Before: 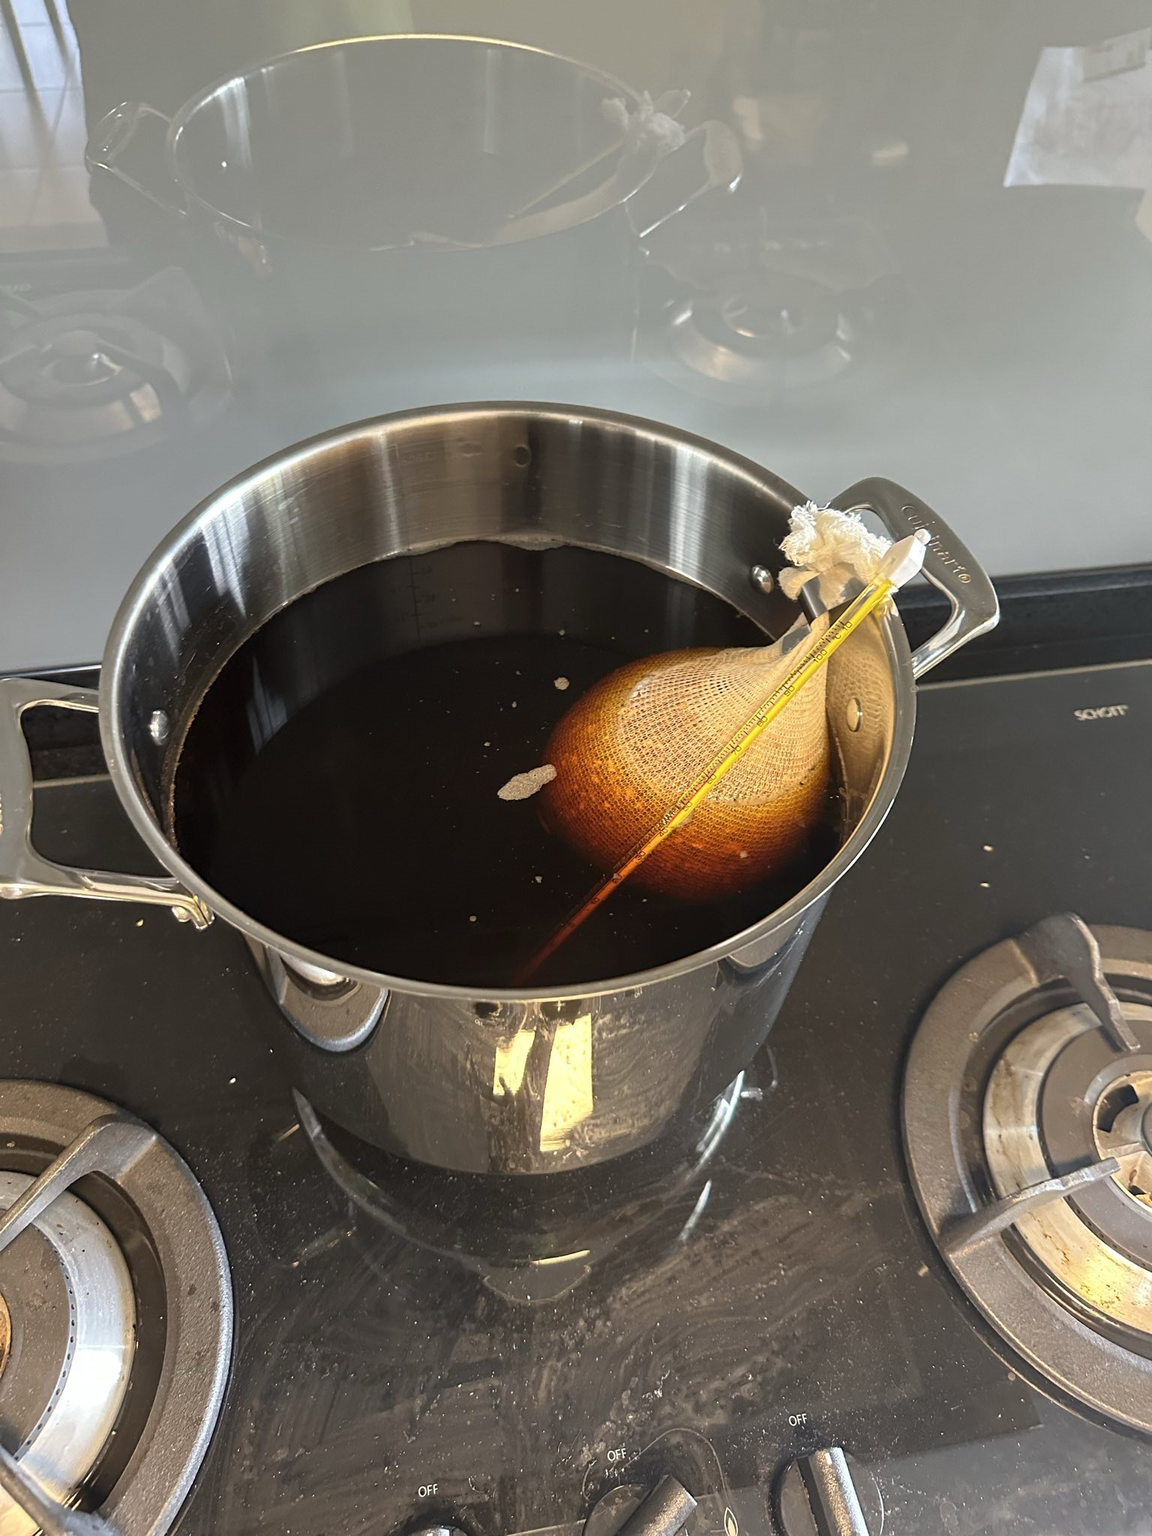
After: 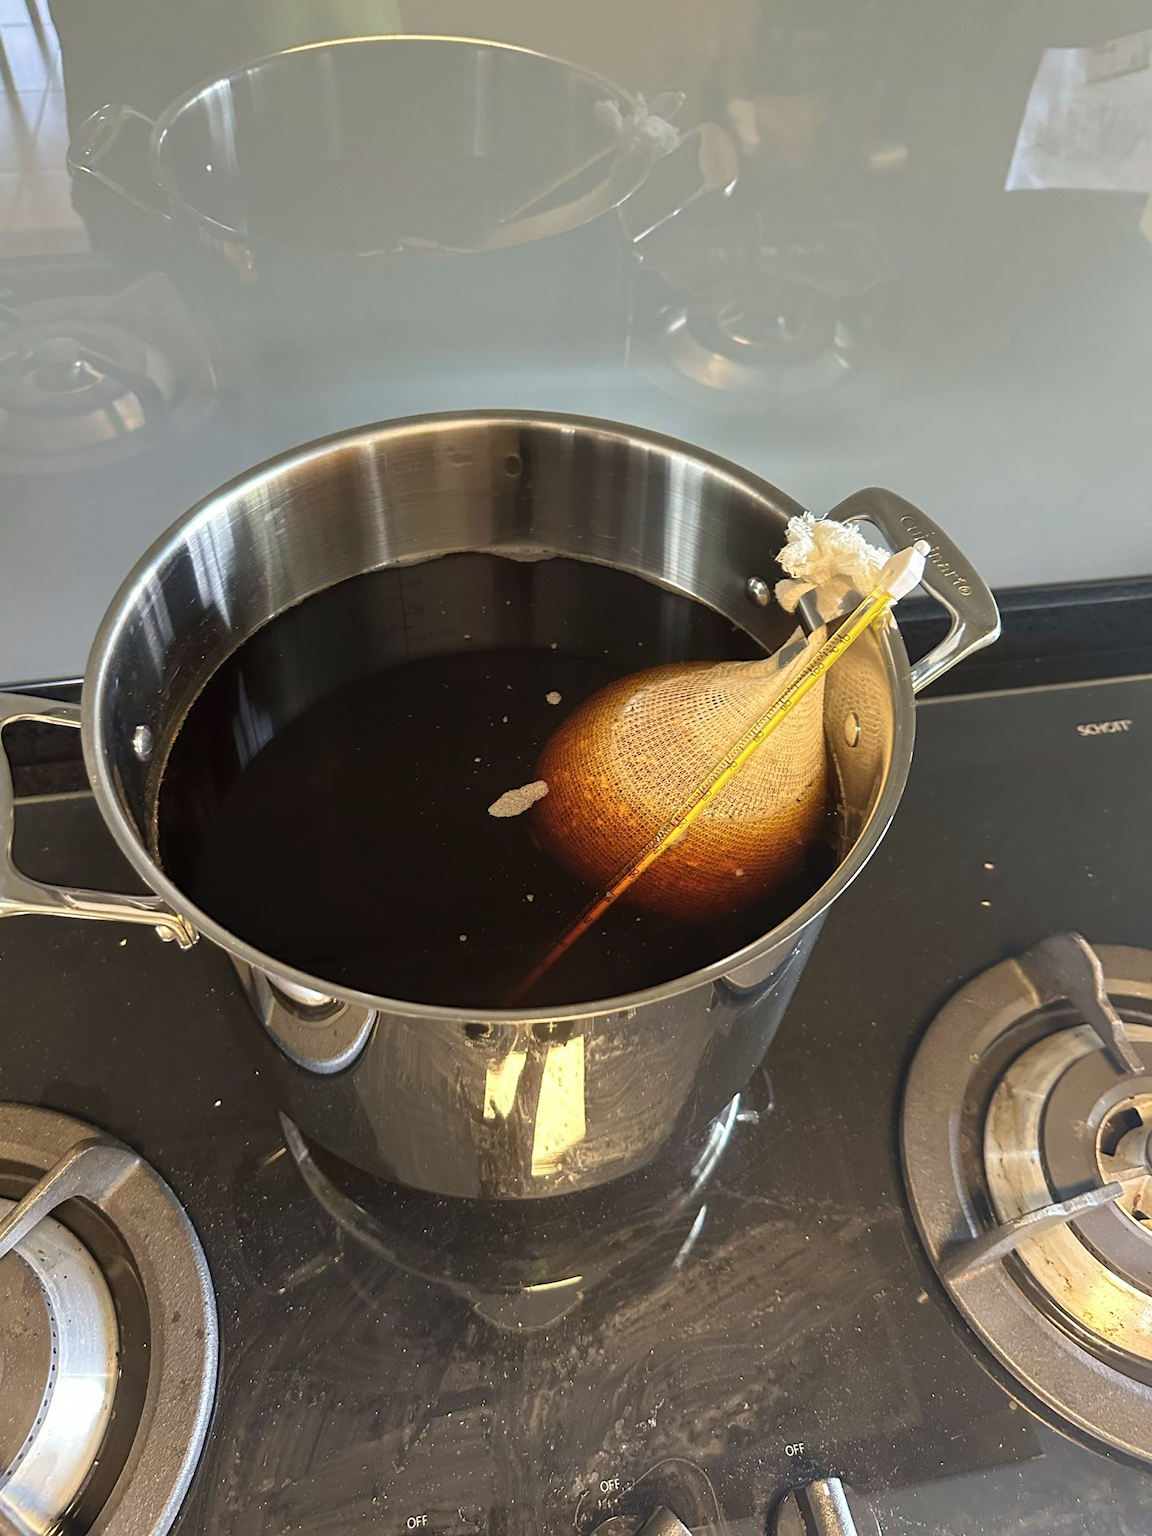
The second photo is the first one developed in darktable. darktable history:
crop: left 1.743%, right 0.268%, bottom 2.011%
velvia: strength 29%
